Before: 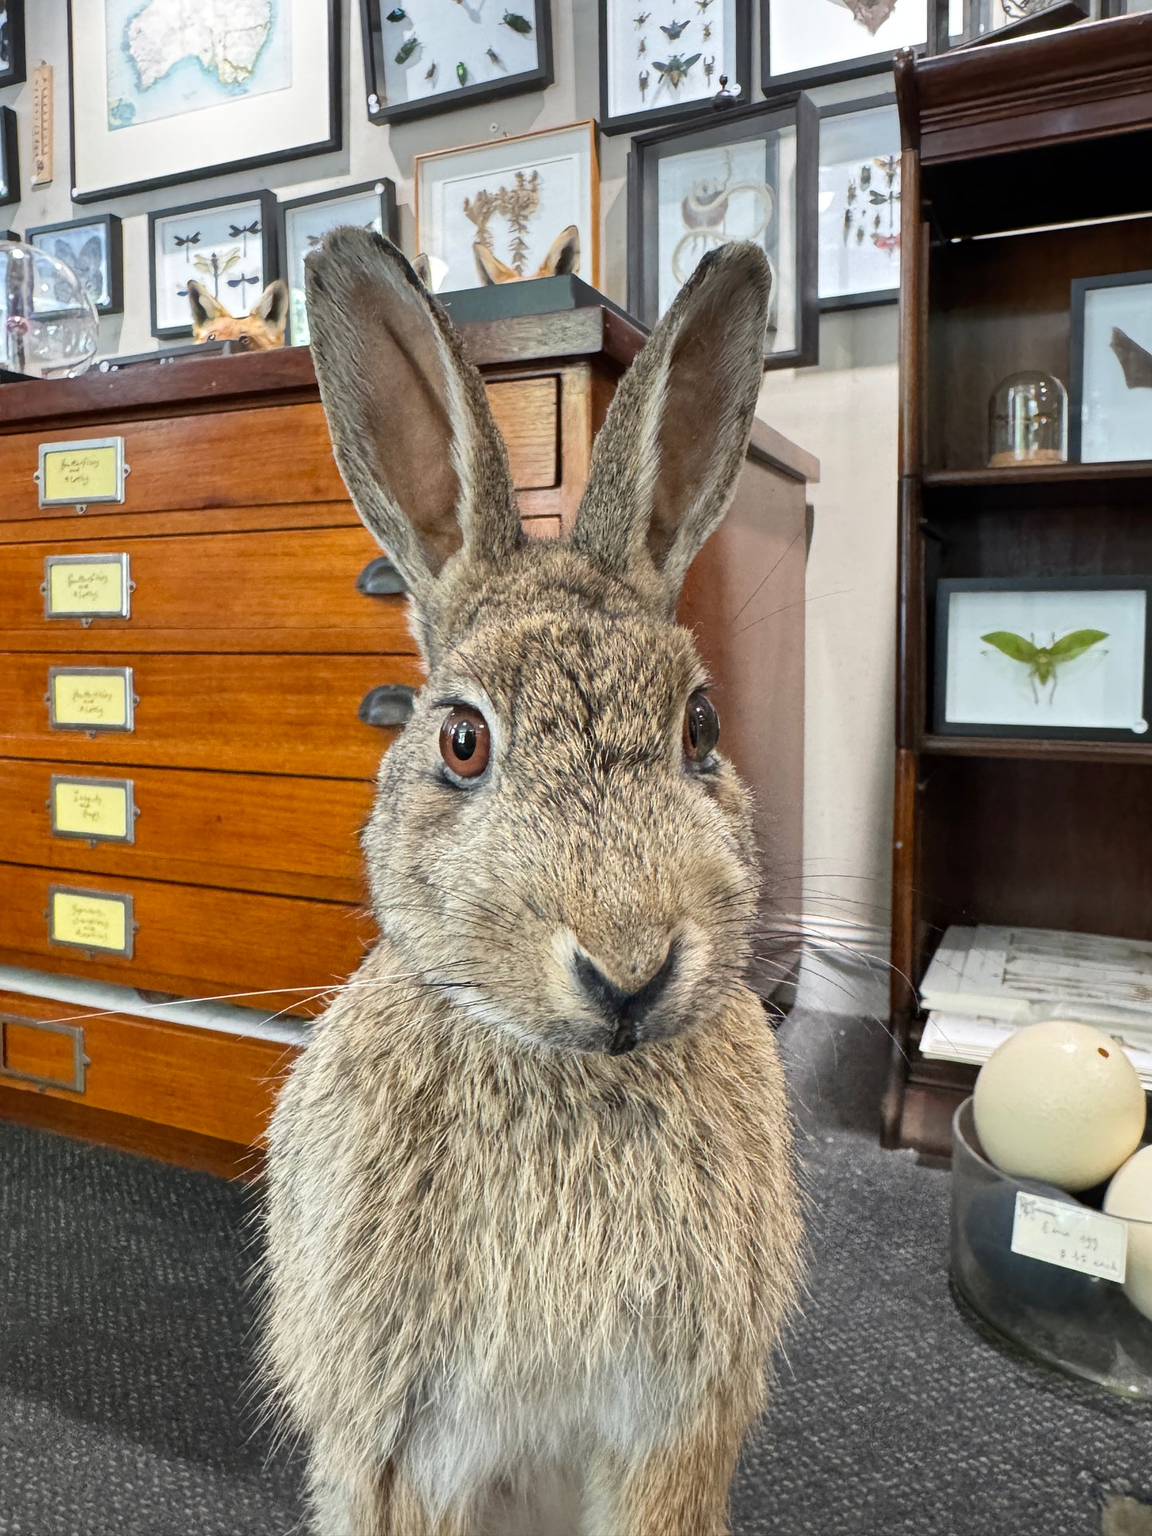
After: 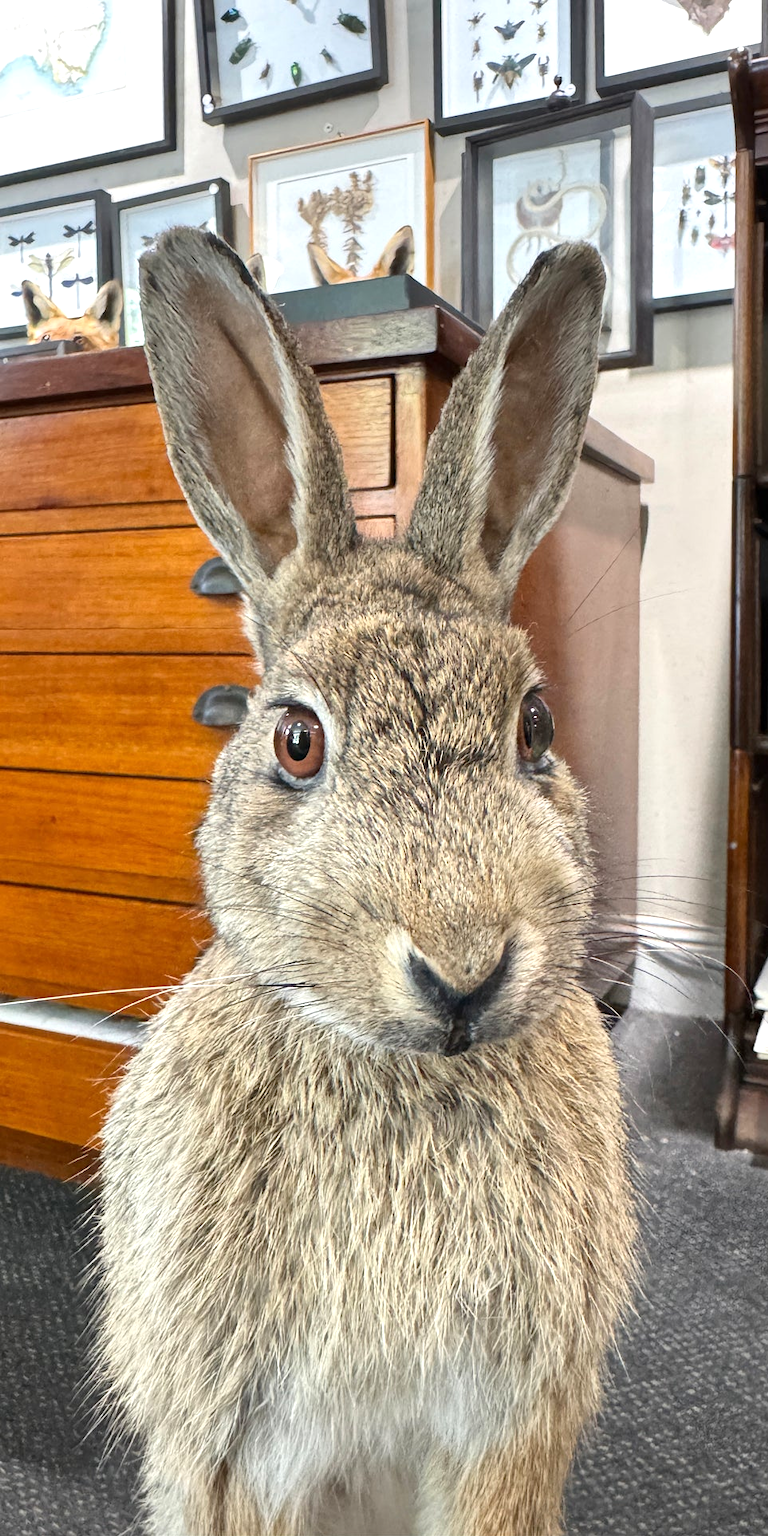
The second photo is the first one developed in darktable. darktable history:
exposure: exposure 0.376 EV, compensate highlight preservation false
crop and rotate: left 14.436%, right 18.898%
